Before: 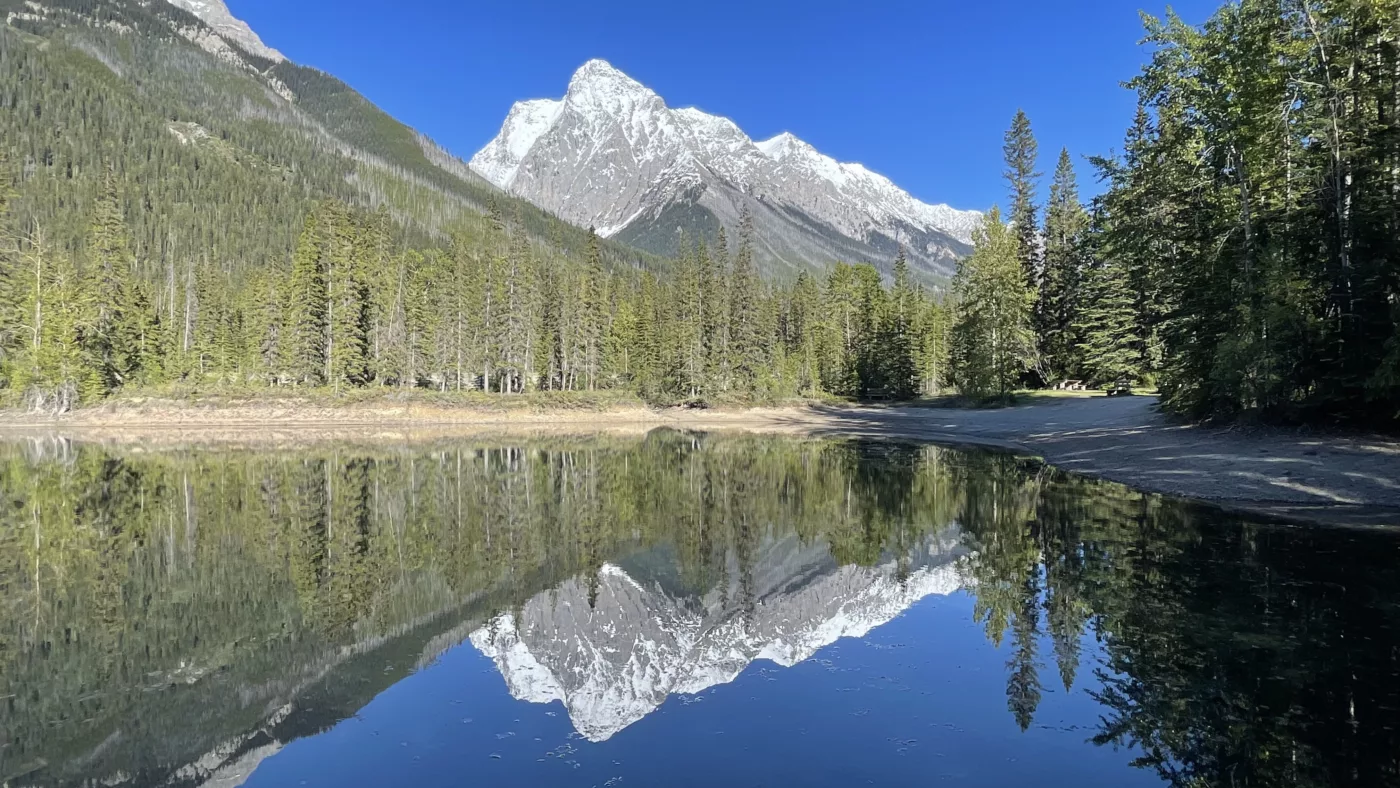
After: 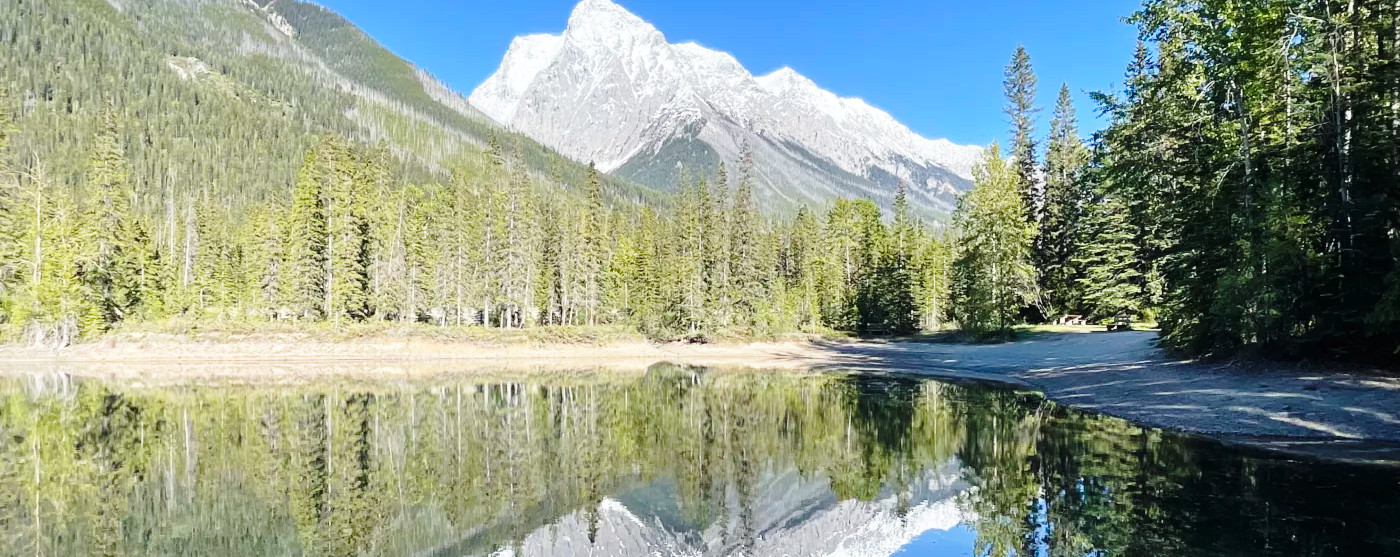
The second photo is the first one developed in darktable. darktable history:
base curve: curves: ch0 [(0, 0) (0.028, 0.03) (0.121, 0.232) (0.46, 0.748) (0.859, 0.968) (1, 1)], preserve colors none
color balance rgb: global vibrance 10%
crop and rotate: top 8.293%, bottom 20.996%
